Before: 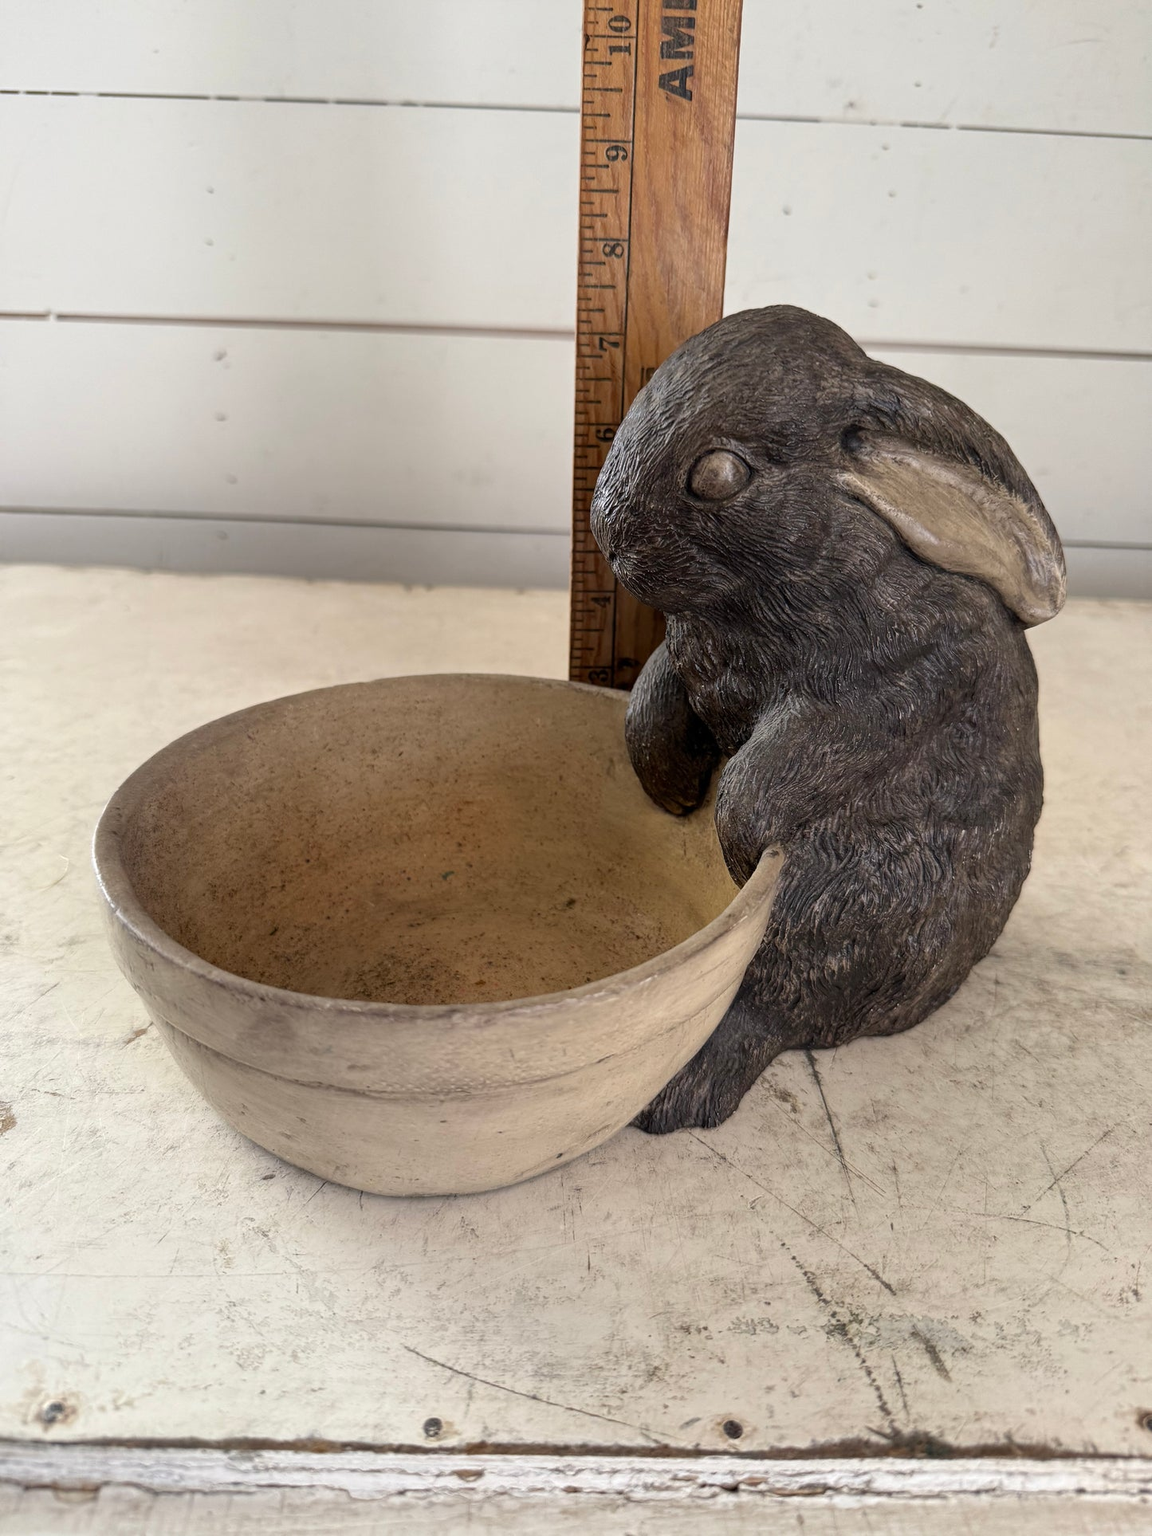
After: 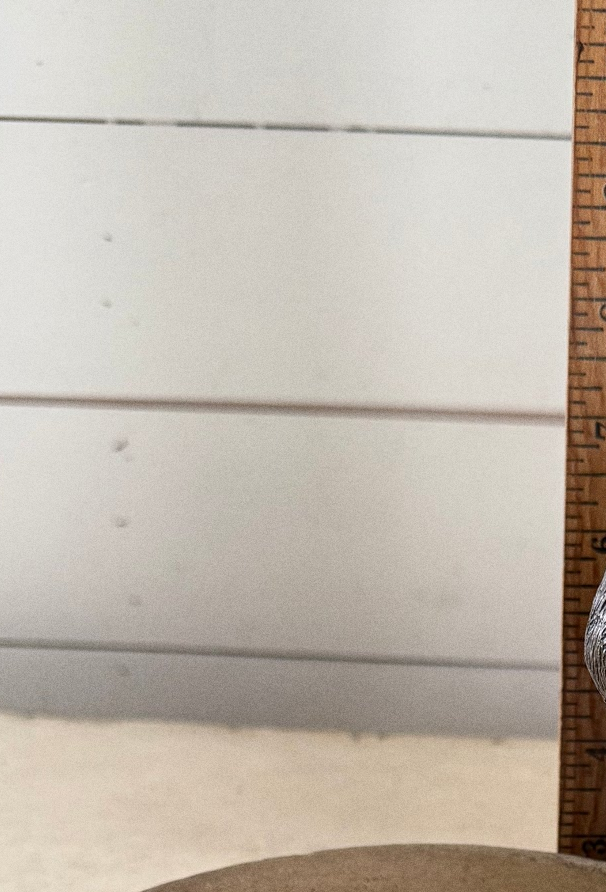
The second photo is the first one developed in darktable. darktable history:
grain: coarseness 0.09 ISO
crop and rotate: left 10.817%, top 0.062%, right 47.194%, bottom 53.626%
